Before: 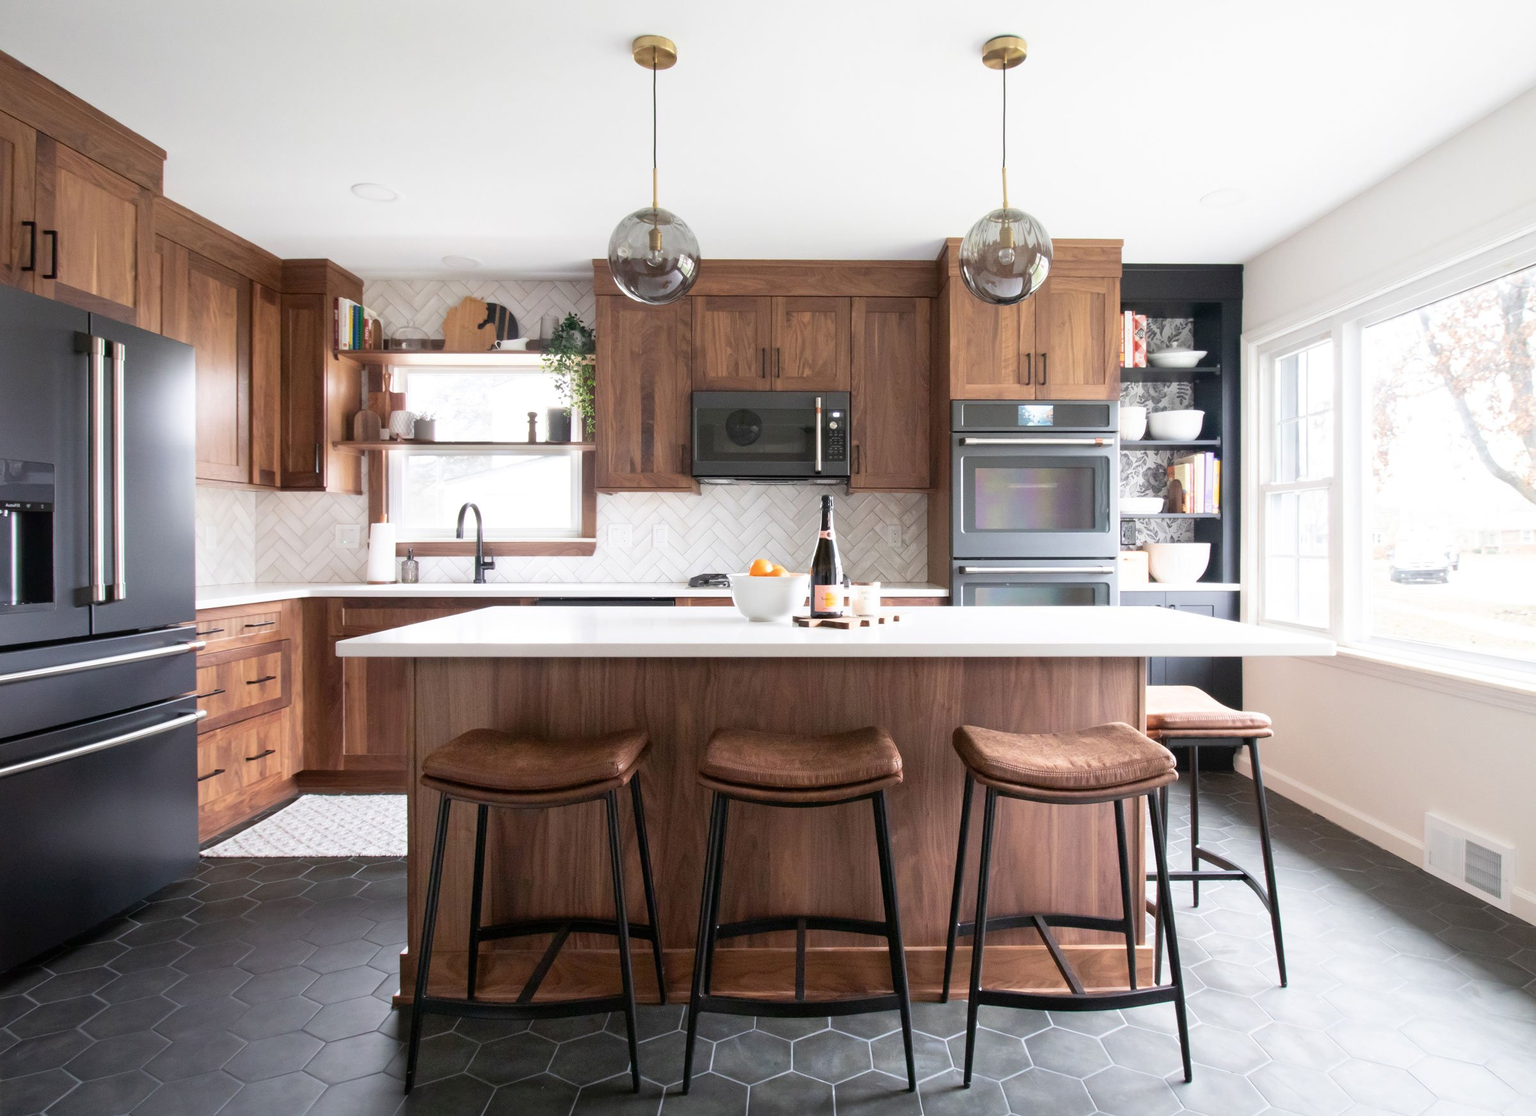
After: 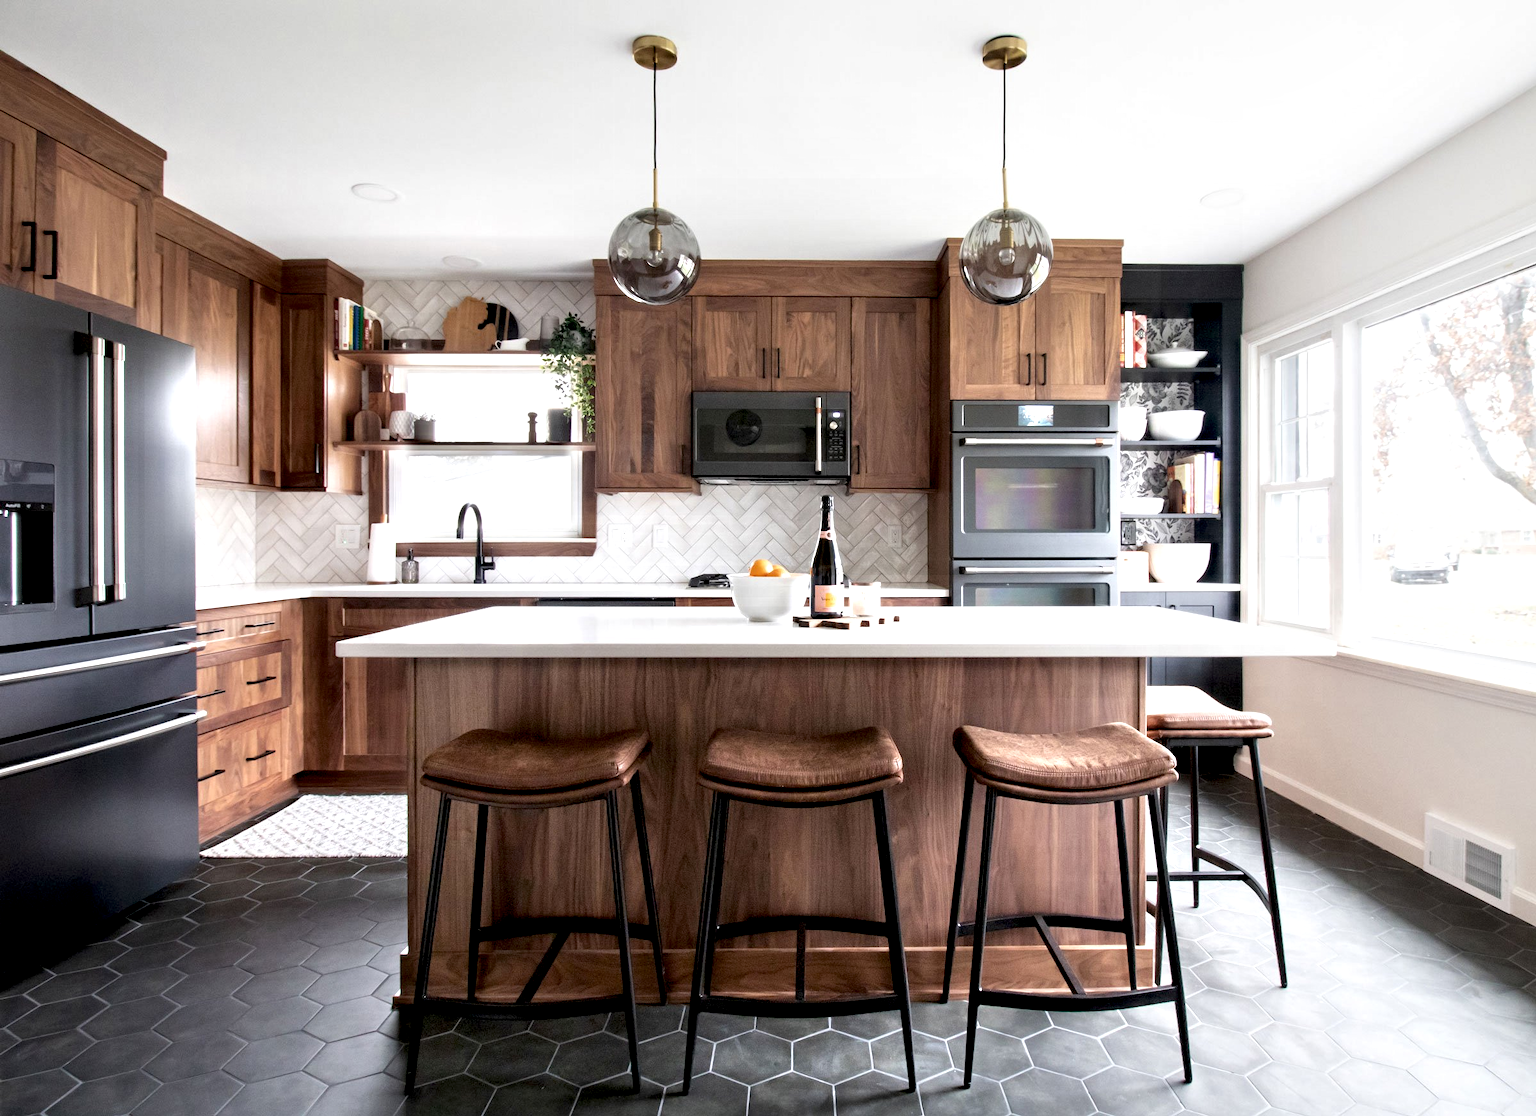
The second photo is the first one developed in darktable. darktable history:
contrast equalizer: y [[0.601, 0.6, 0.598, 0.598, 0.6, 0.601], [0.5 ×6], [0.5 ×6], [0 ×6], [0 ×6]]
tone equalizer: -8 EV -1.84 EV, -7 EV -1.16 EV, -6 EV -1.62 EV, smoothing diameter 25%, edges refinement/feathering 10, preserve details guided filter
exposure: black level correction 0.004, exposure 0.014 EV, compensate highlight preservation false
